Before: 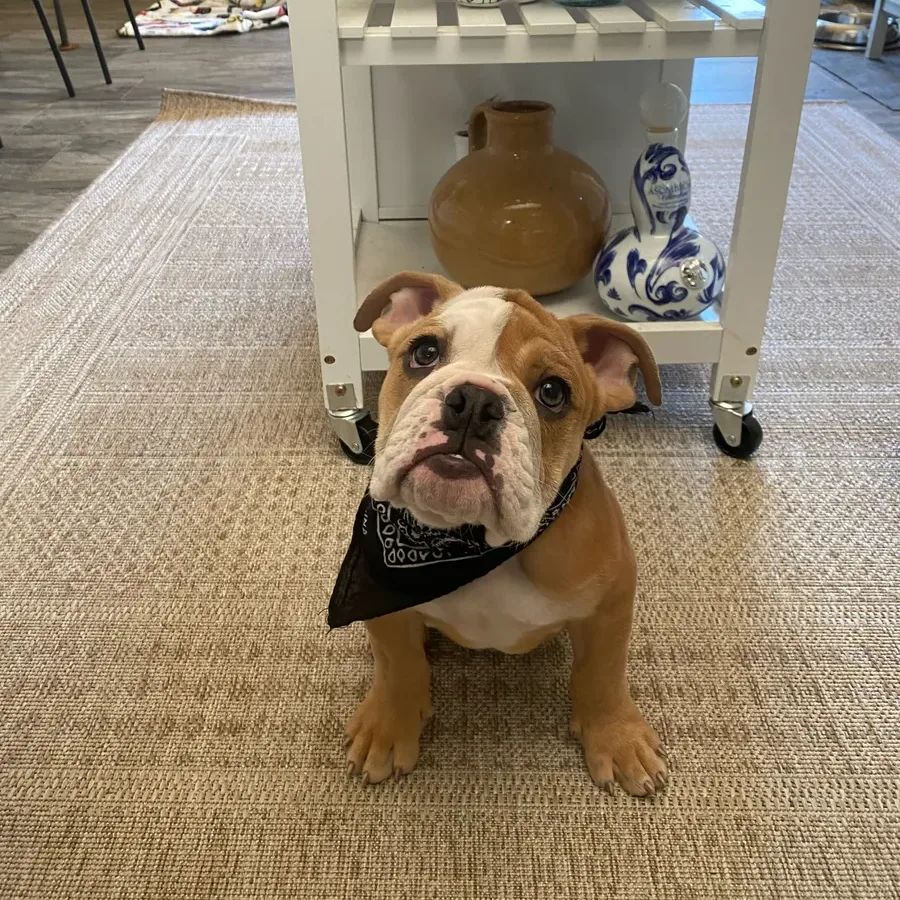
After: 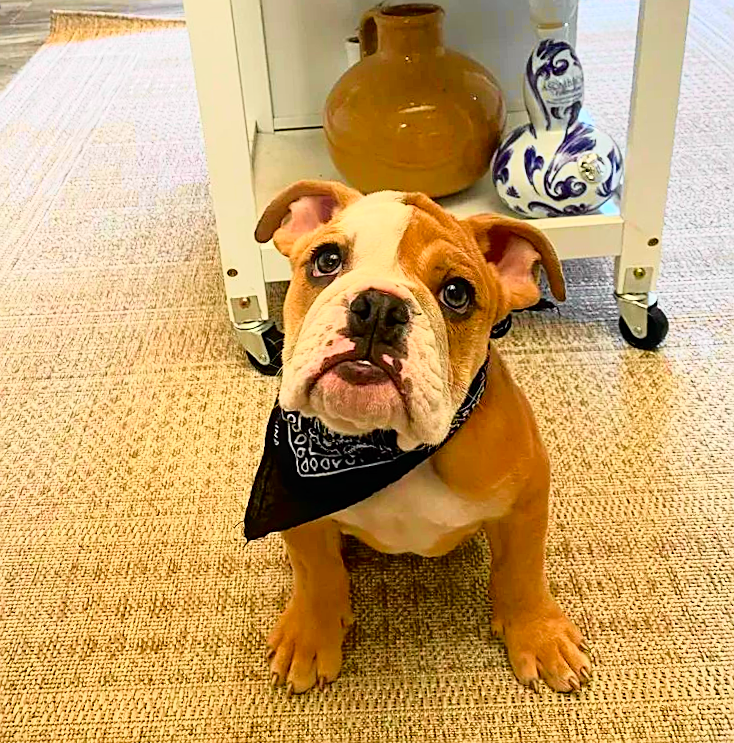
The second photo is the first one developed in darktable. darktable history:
rotate and perspective: rotation -3°, crop left 0.031, crop right 0.968, crop top 0.07, crop bottom 0.93
contrast brightness saturation: contrast 0.2, brightness 0.16, saturation 0.22
white balance: red 1, blue 1
sharpen: on, module defaults
crop: left 9.807%, top 6.259%, right 7.334%, bottom 2.177%
color balance rgb: linear chroma grading › shadows 19.44%, linear chroma grading › highlights 3.42%, linear chroma grading › mid-tones 10.16%
tone curve: curves: ch0 [(0, 0) (0.062, 0.023) (0.168, 0.142) (0.359, 0.44) (0.469, 0.544) (0.634, 0.722) (0.839, 0.909) (0.998, 0.978)]; ch1 [(0, 0) (0.437, 0.453) (0.472, 0.47) (0.502, 0.504) (0.527, 0.546) (0.568, 0.619) (0.608, 0.665) (0.669, 0.748) (0.859, 0.899) (1, 1)]; ch2 [(0, 0) (0.33, 0.301) (0.421, 0.443) (0.473, 0.498) (0.509, 0.5) (0.535, 0.564) (0.575, 0.625) (0.608, 0.676) (1, 1)], color space Lab, independent channels, preserve colors none
